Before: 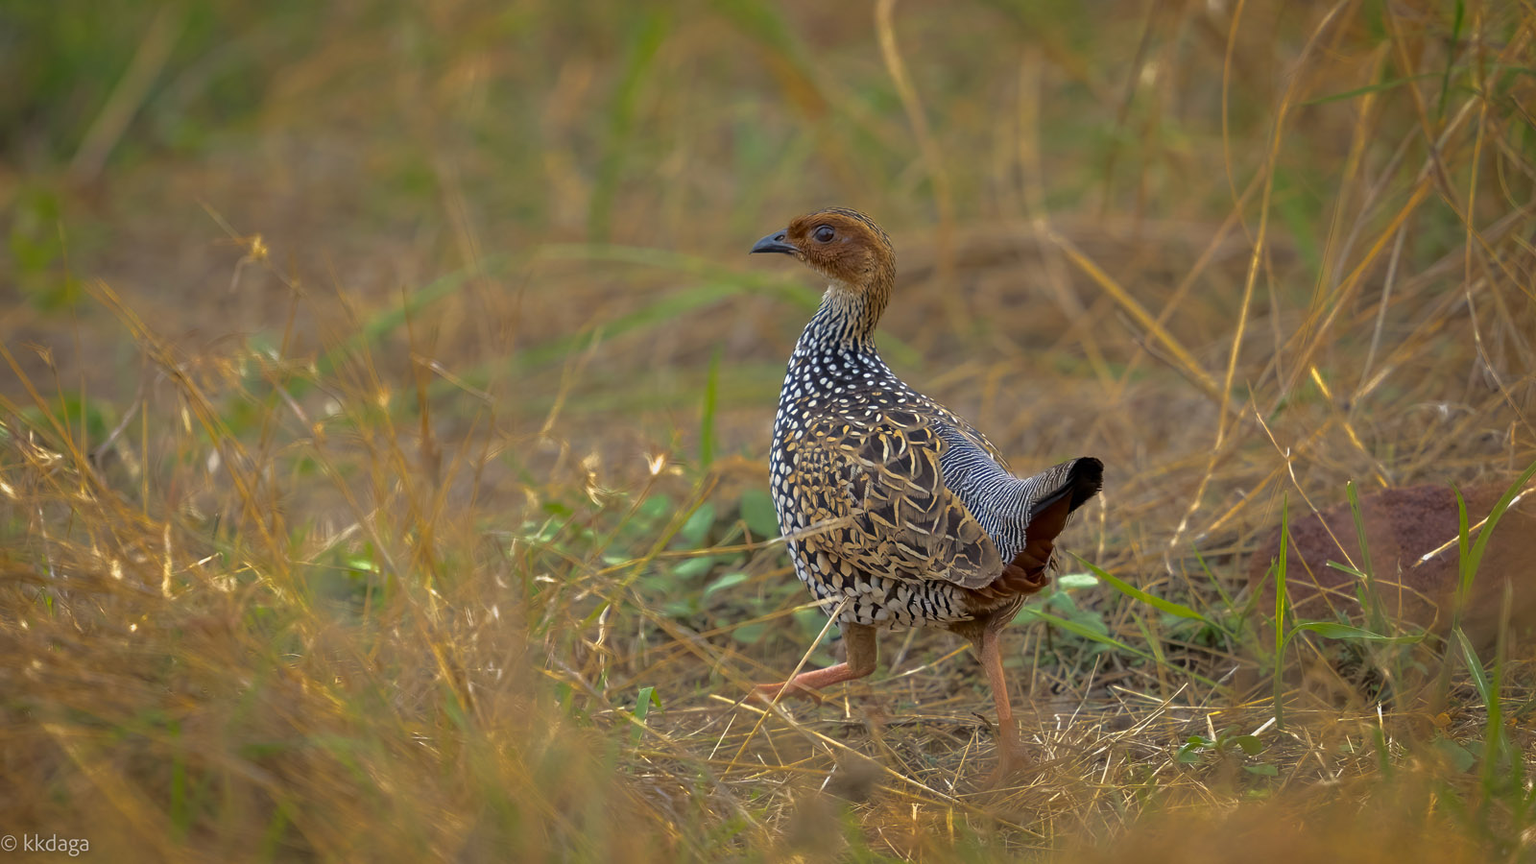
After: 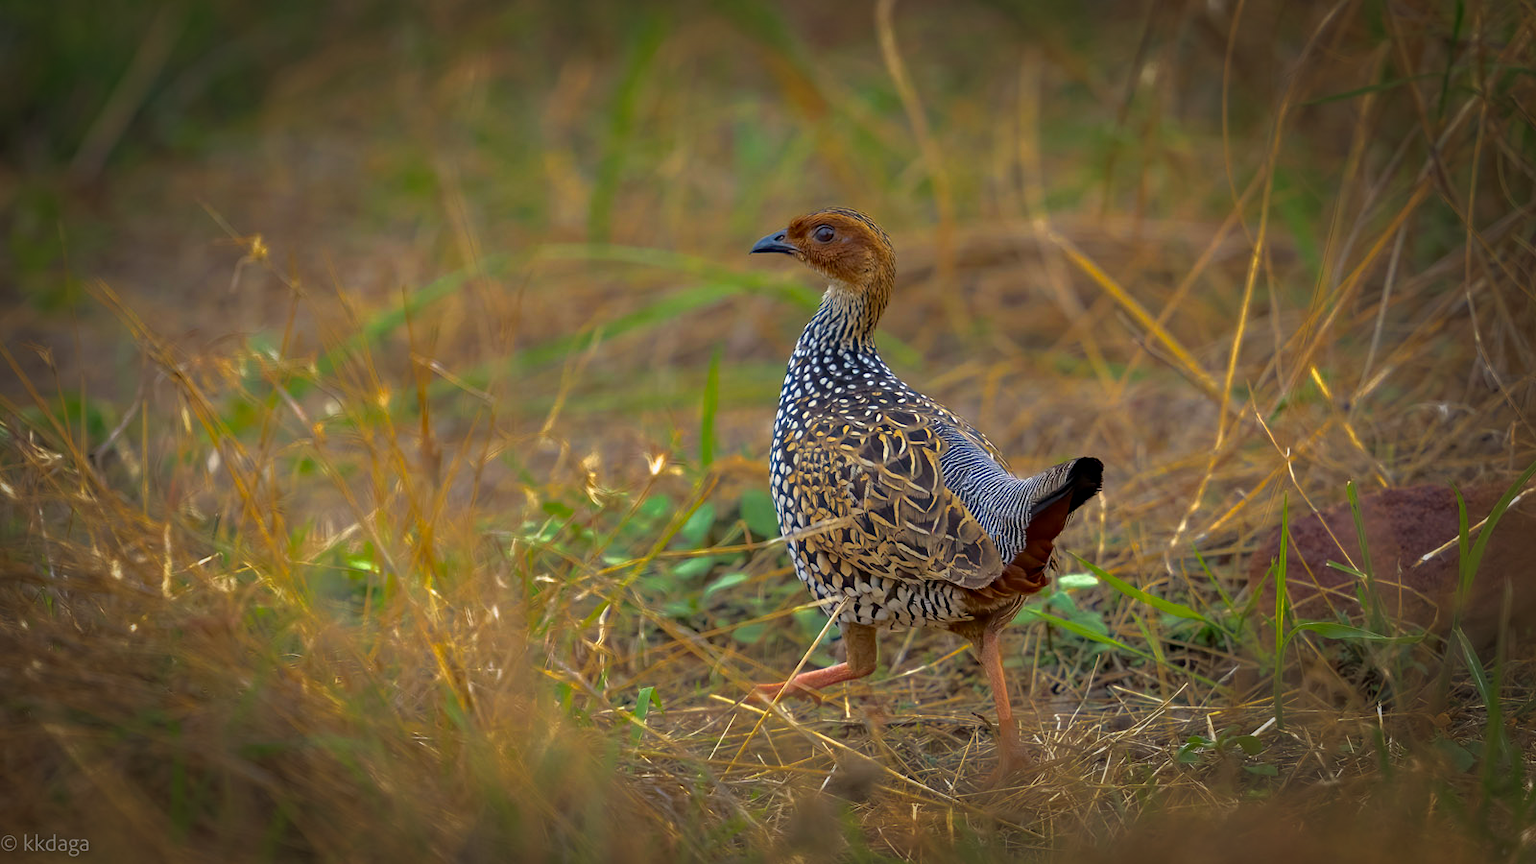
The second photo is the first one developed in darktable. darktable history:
vignetting: fall-off start 66.34%, fall-off radius 39.81%, brightness -0.579, saturation -0.269, automatic ratio true, width/height ratio 0.672
haze removal: compatibility mode true, adaptive false
color correction: highlights b* 0.031, saturation 1.26
